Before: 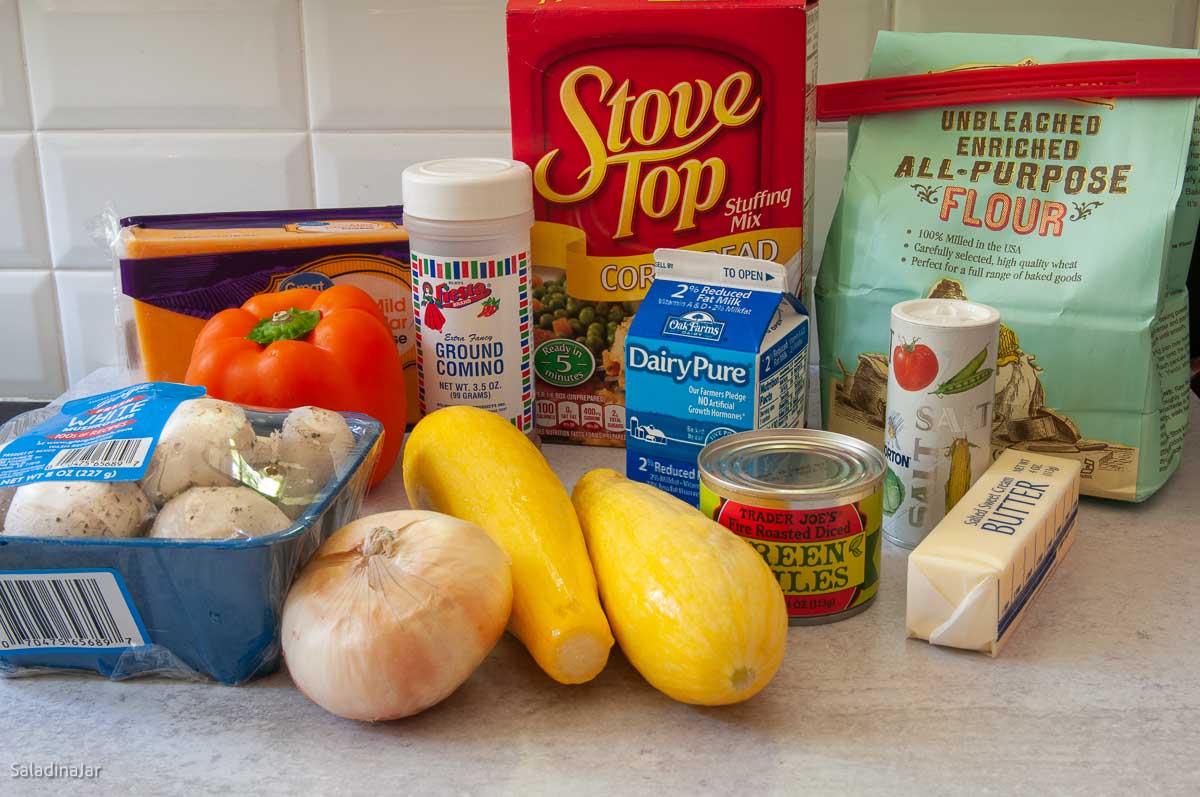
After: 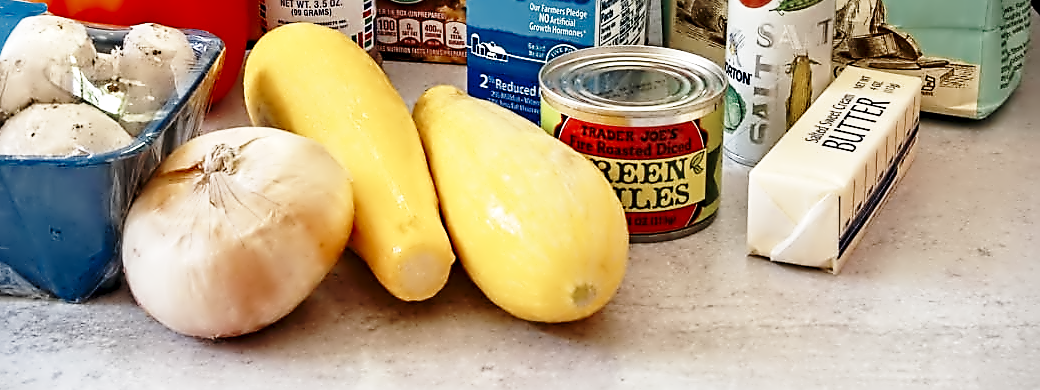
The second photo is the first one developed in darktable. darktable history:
vignetting: fall-off start 97.23%, saturation -0.024, center (-0.033, -0.042), width/height ratio 1.179, unbound false
crop and rotate: left 13.306%, top 48.129%, bottom 2.928%
sharpen: on, module defaults
base curve: curves: ch0 [(0, 0) (0.028, 0.03) (0.121, 0.232) (0.46, 0.748) (0.859, 0.968) (1, 1)], preserve colors none
color zones: curves: ch0 [(0, 0.5) (0.125, 0.4) (0.25, 0.5) (0.375, 0.4) (0.5, 0.4) (0.625, 0.35) (0.75, 0.35) (0.875, 0.5)]; ch1 [(0, 0.35) (0.125, 0.45) (0.25, 0.35) (0.375, 0.35) (0.5, 0.35) (0.625, 0.35) (0.75, 0.45) (0.875, 0.35)]; ch2 [(0, 0.6) (0.125, 0.5) (0.25, 0.5) (0.375, 0.6) (0.5, 0.6) (0.625, 0.5) (0.75, 0.5) (0.875, 0.5)]
contrast equalizer: octaves 7, y [[0.5, 0.542, 0.583, 0.625, 0.667, 0.708], [0.5 ×6], [0.5 ×6], [0, 0.033, 0.067, 0.1, 0.133, 0.167], [0, 0.05, 0.1, 0.15, 0.2, 0.25]]
